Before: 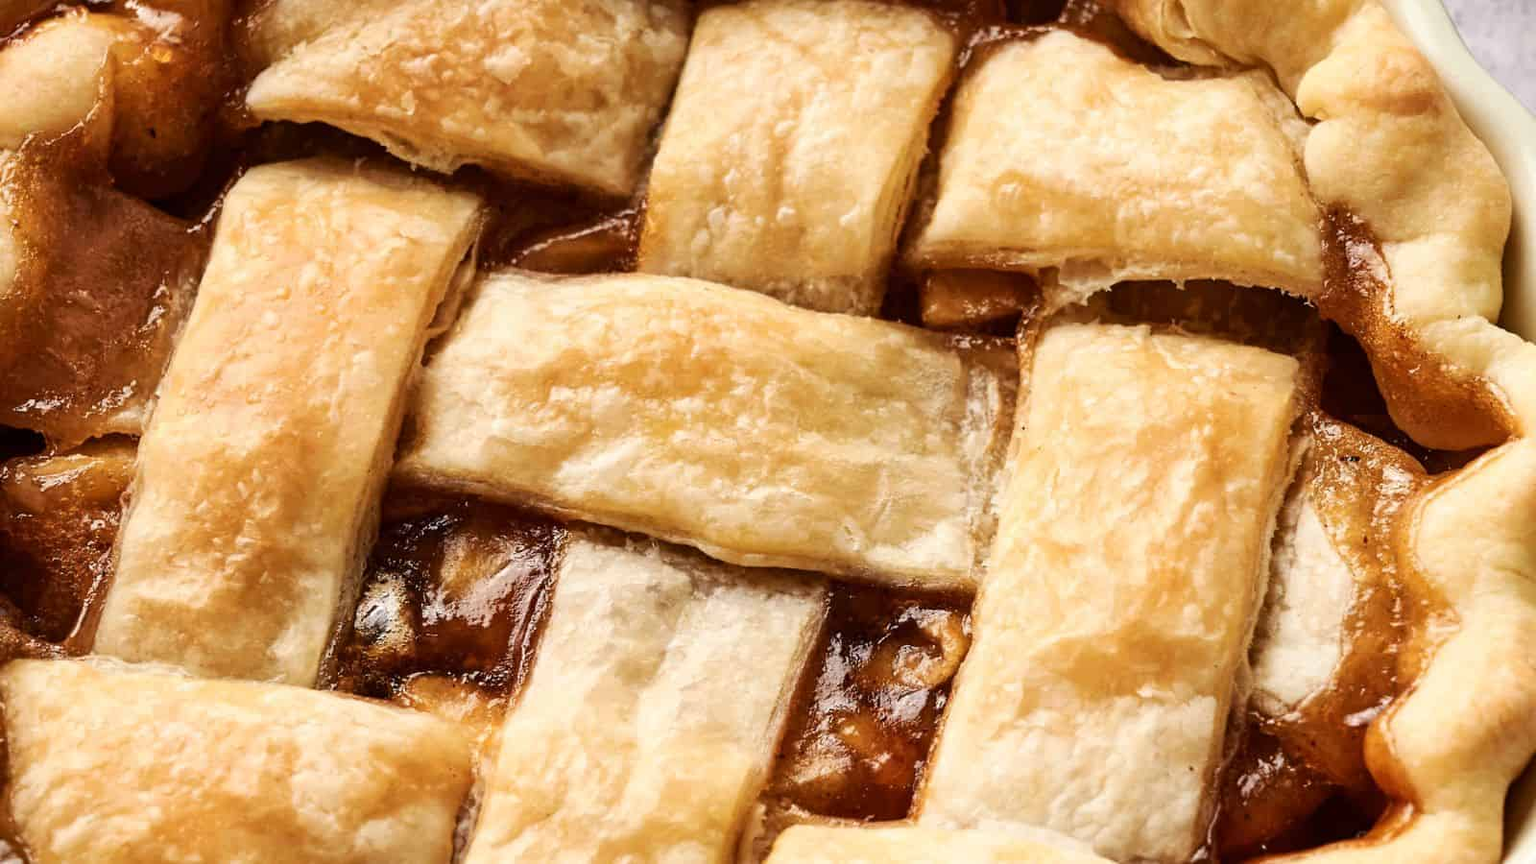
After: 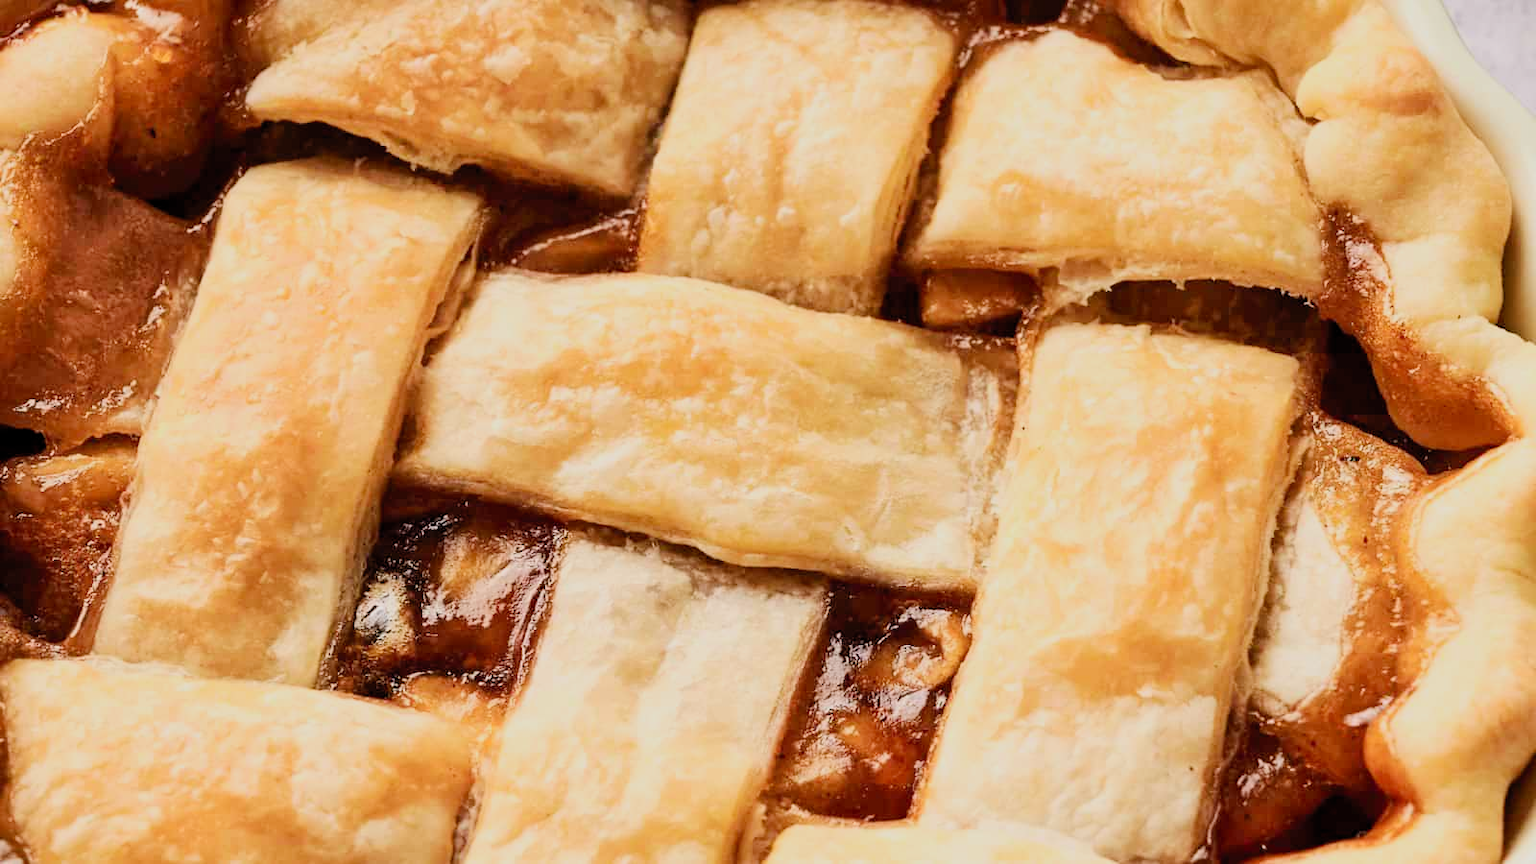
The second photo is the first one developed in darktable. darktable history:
filmic rgb: black relative exposure -8.84 EV, white relative exposure 4.99 EV, threshold 6 EV, target black luminance 0%, hardness 3.77, latitude 66.58%, contrast 0.814, highlights saturation mix 10.25%, shadows ↔ highlights balance 20.48%, enable highlight reconstruction true
contrast brightness saturation: contrast 0.2, brightness 0.162, saturation 0.223
